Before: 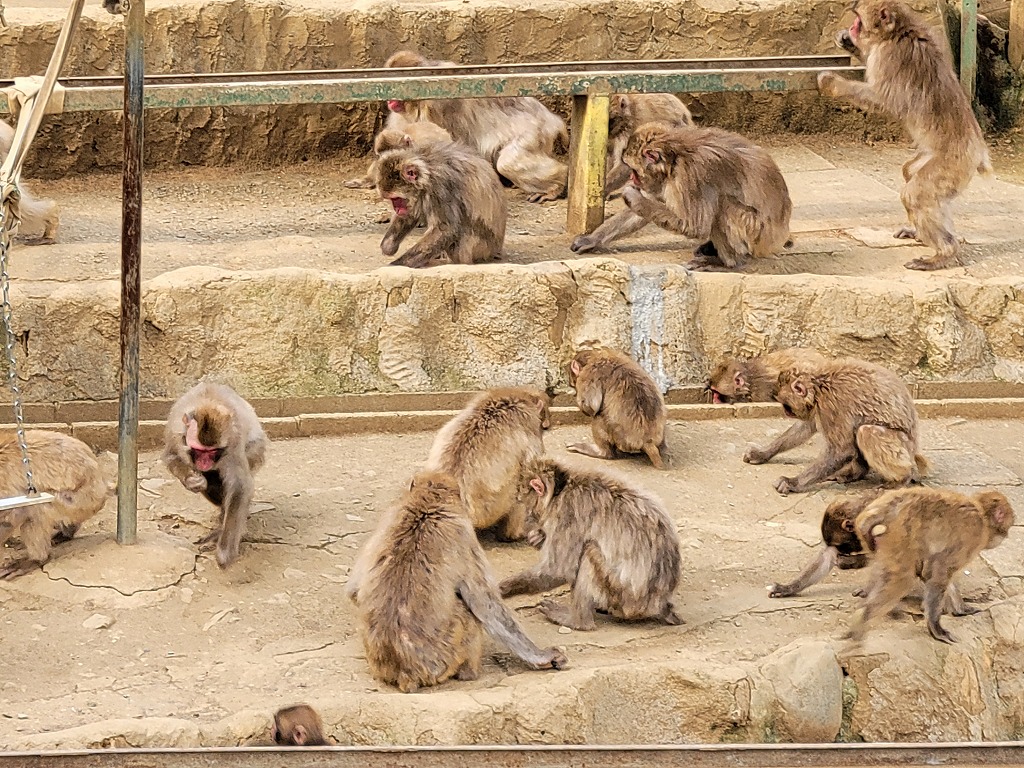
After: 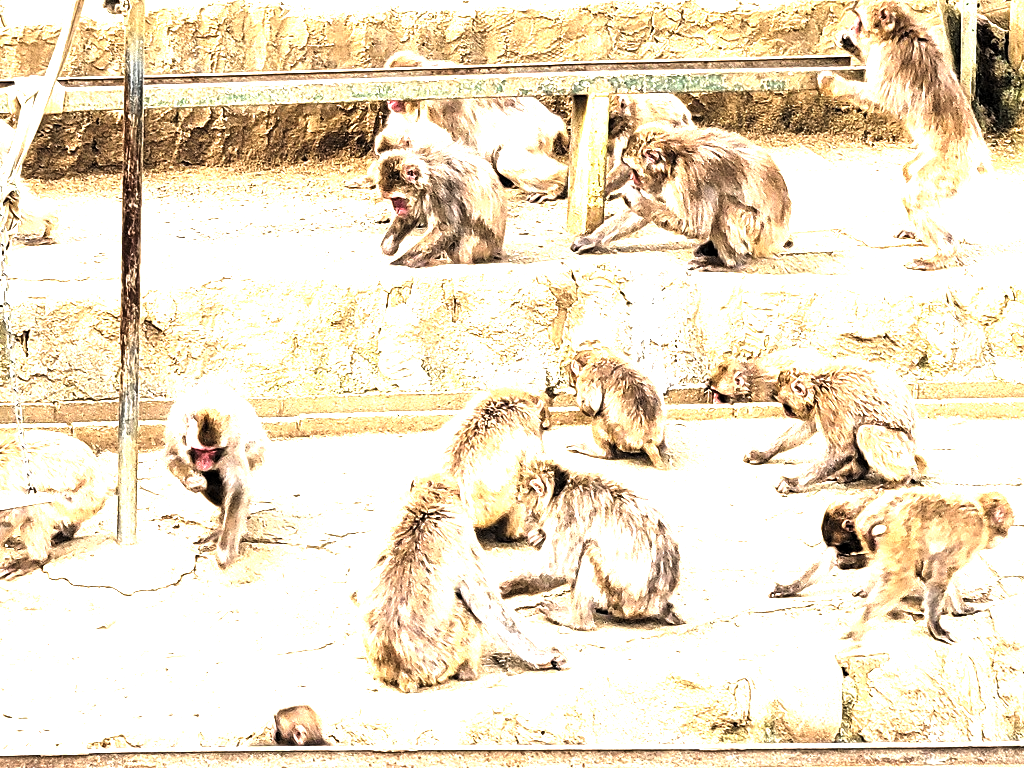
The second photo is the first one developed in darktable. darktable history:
levels: levels [0.044, 0.475, 0.791]
exposure: black level correction -0.002, exposure 1.115 EV, compensate highlight preservation false
